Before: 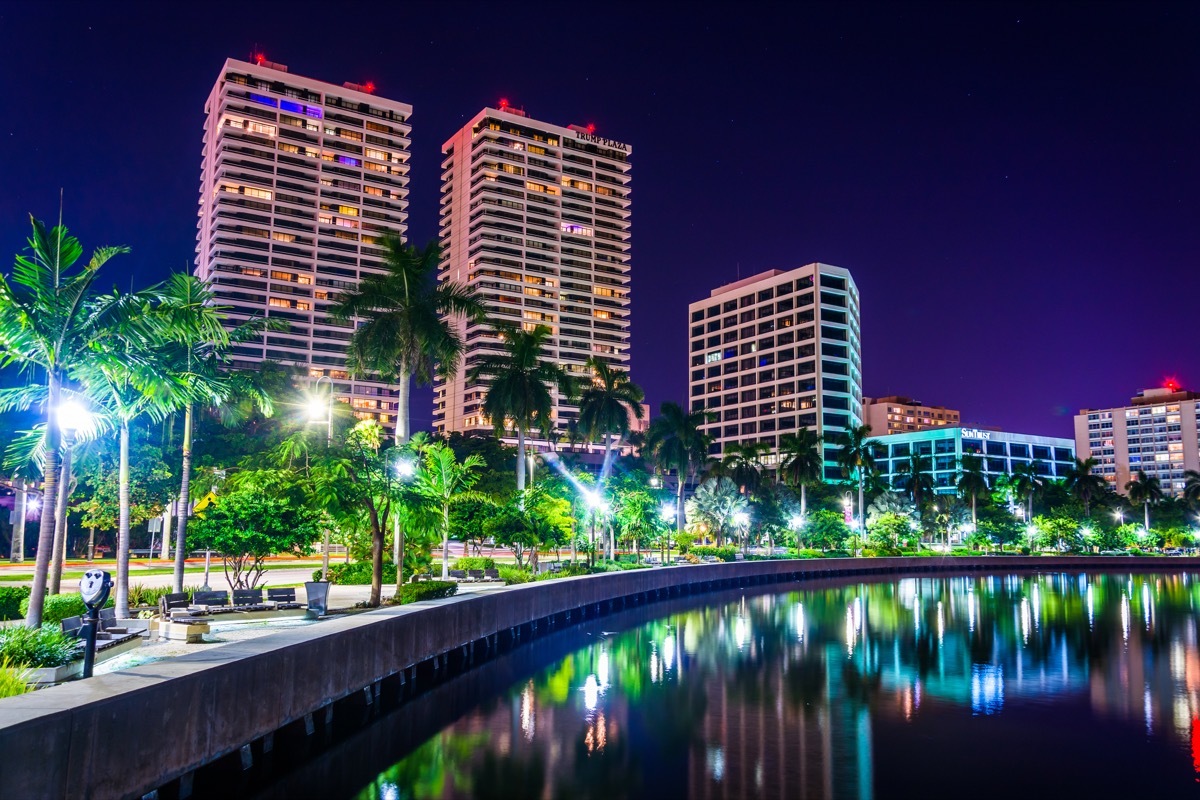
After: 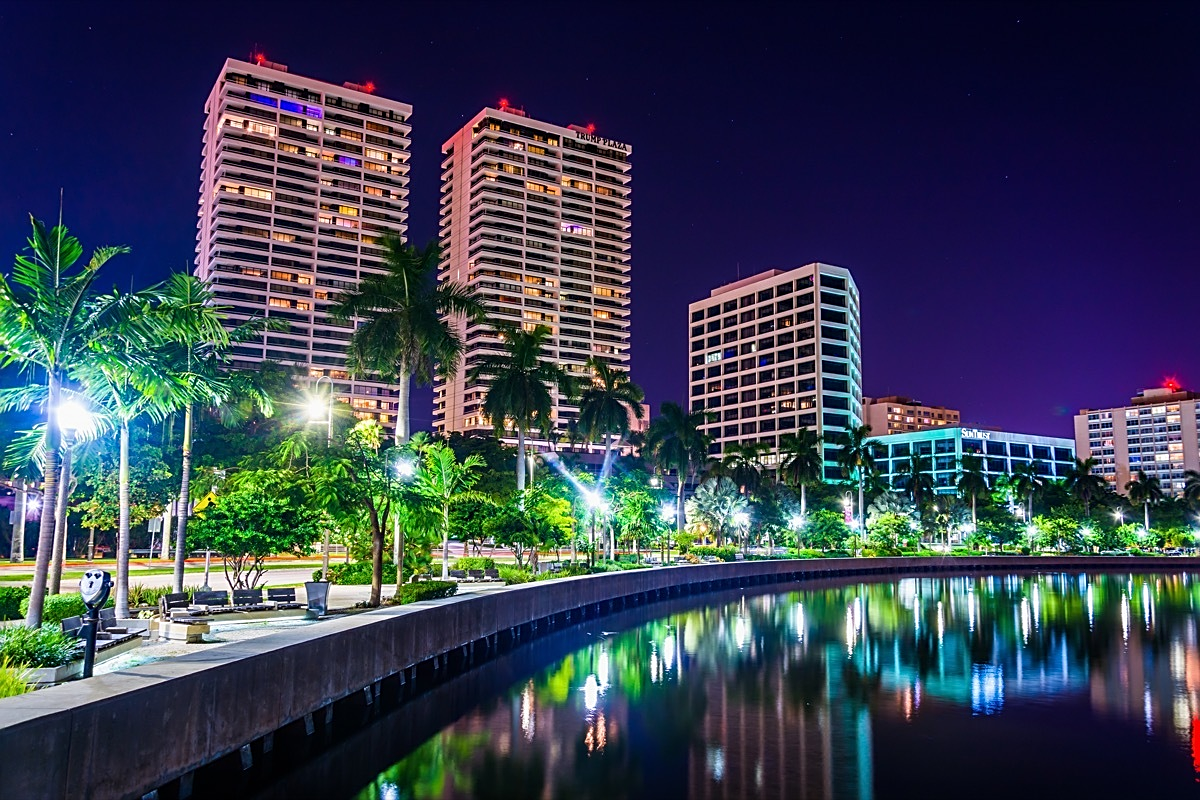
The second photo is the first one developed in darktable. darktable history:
exposure: exposure -0.047 EV, compensate exposure bias true, compensate highlight preservation false
sharpen: on, module defaults
